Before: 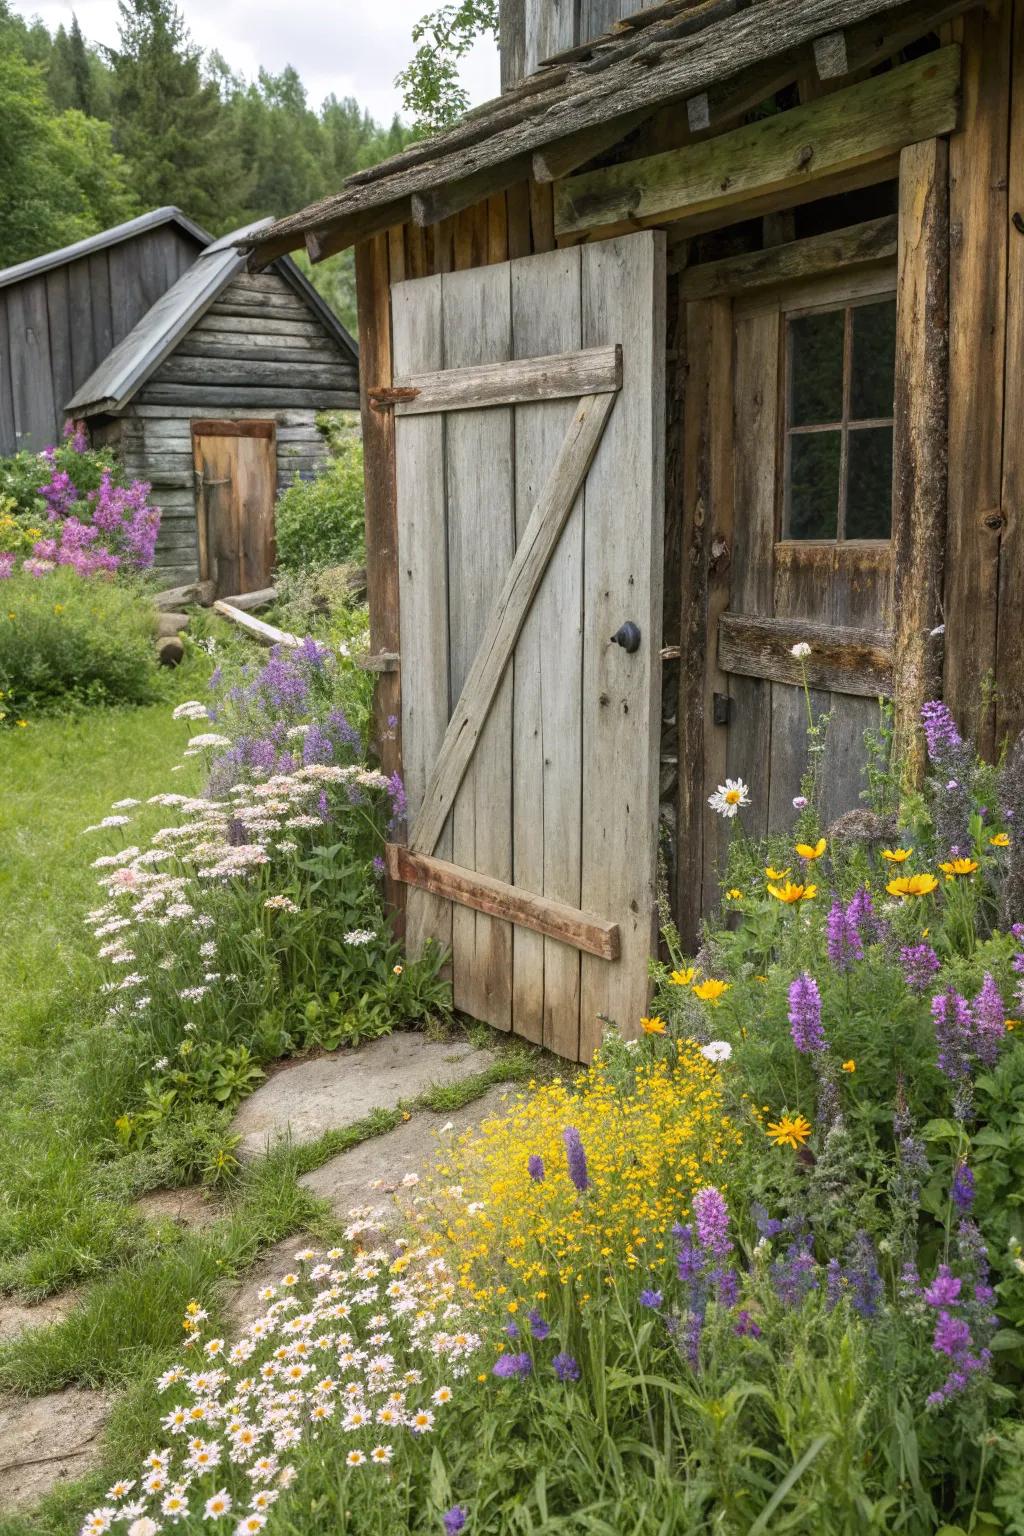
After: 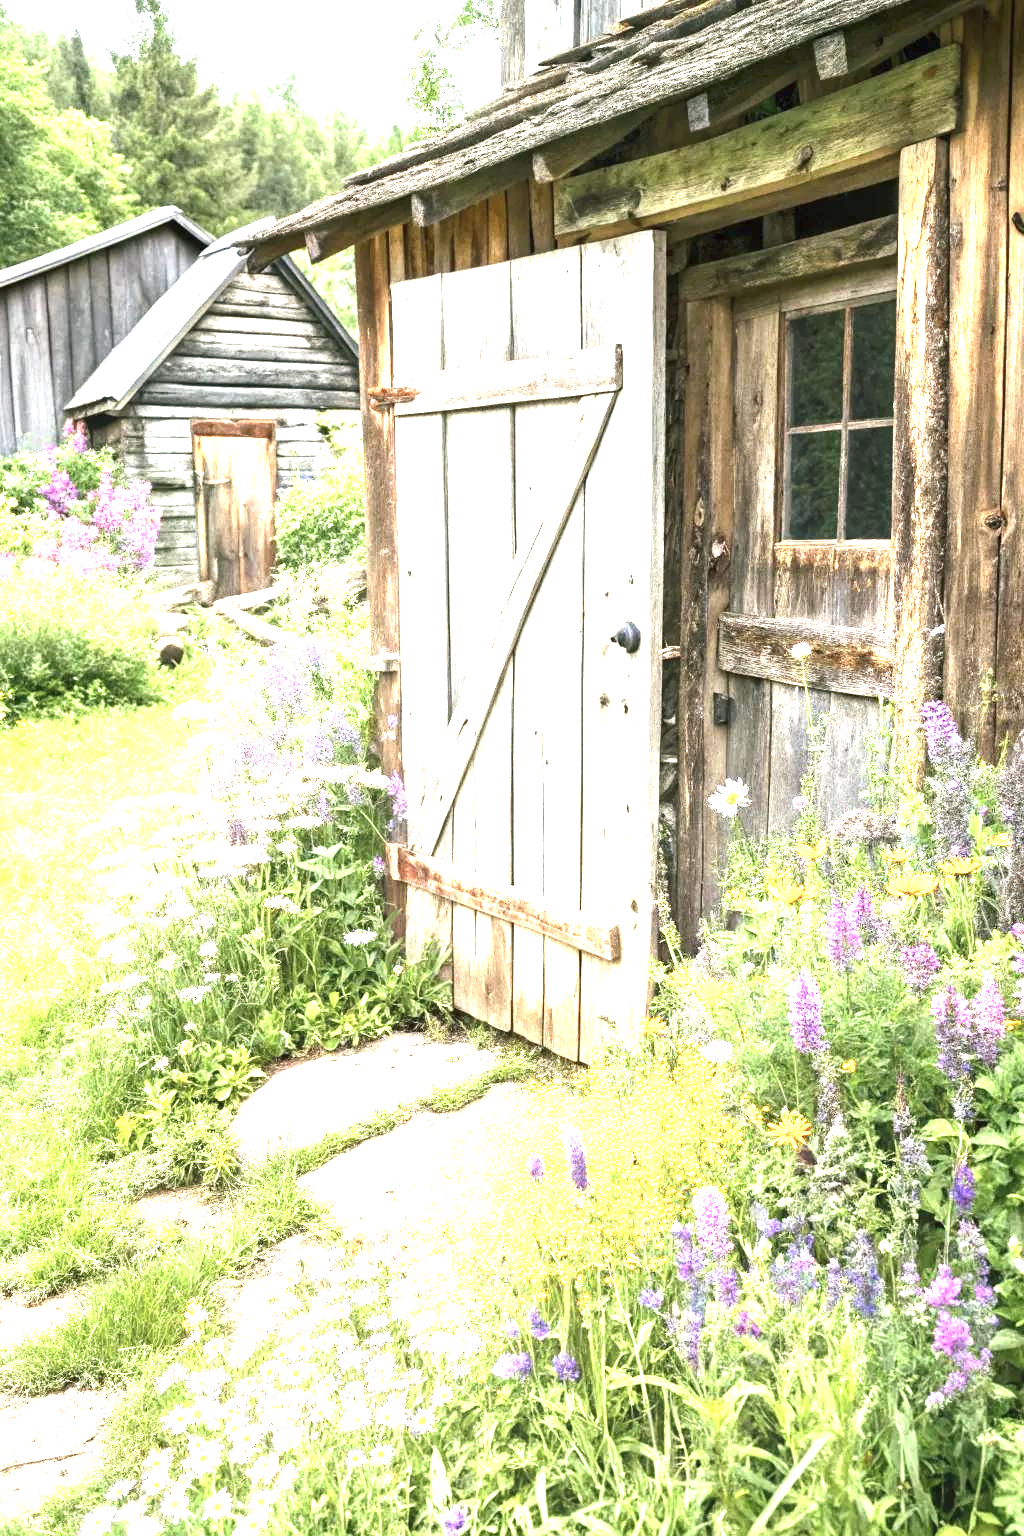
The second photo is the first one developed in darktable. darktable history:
color balance rgb: shadows lift › luminance -7.811%, shadows lift › chroma 2.366%, shadows lift › hue 163.23°, perceptual saturation grading › global saturation -2.317%, perceptual saturation grading › highlights -7.484%, perceptual saturation grading › mid-tones 7.482%, perceptual saturation grading › shadows 5.078%, perceptual brilliance grading › highlights 10.749%, perceptual brilliance grading › shadows -10.653%, global vibrance -24.571%
exposure: black level correction 0, exposure 2.109 EV, compensate highlight preservation false
